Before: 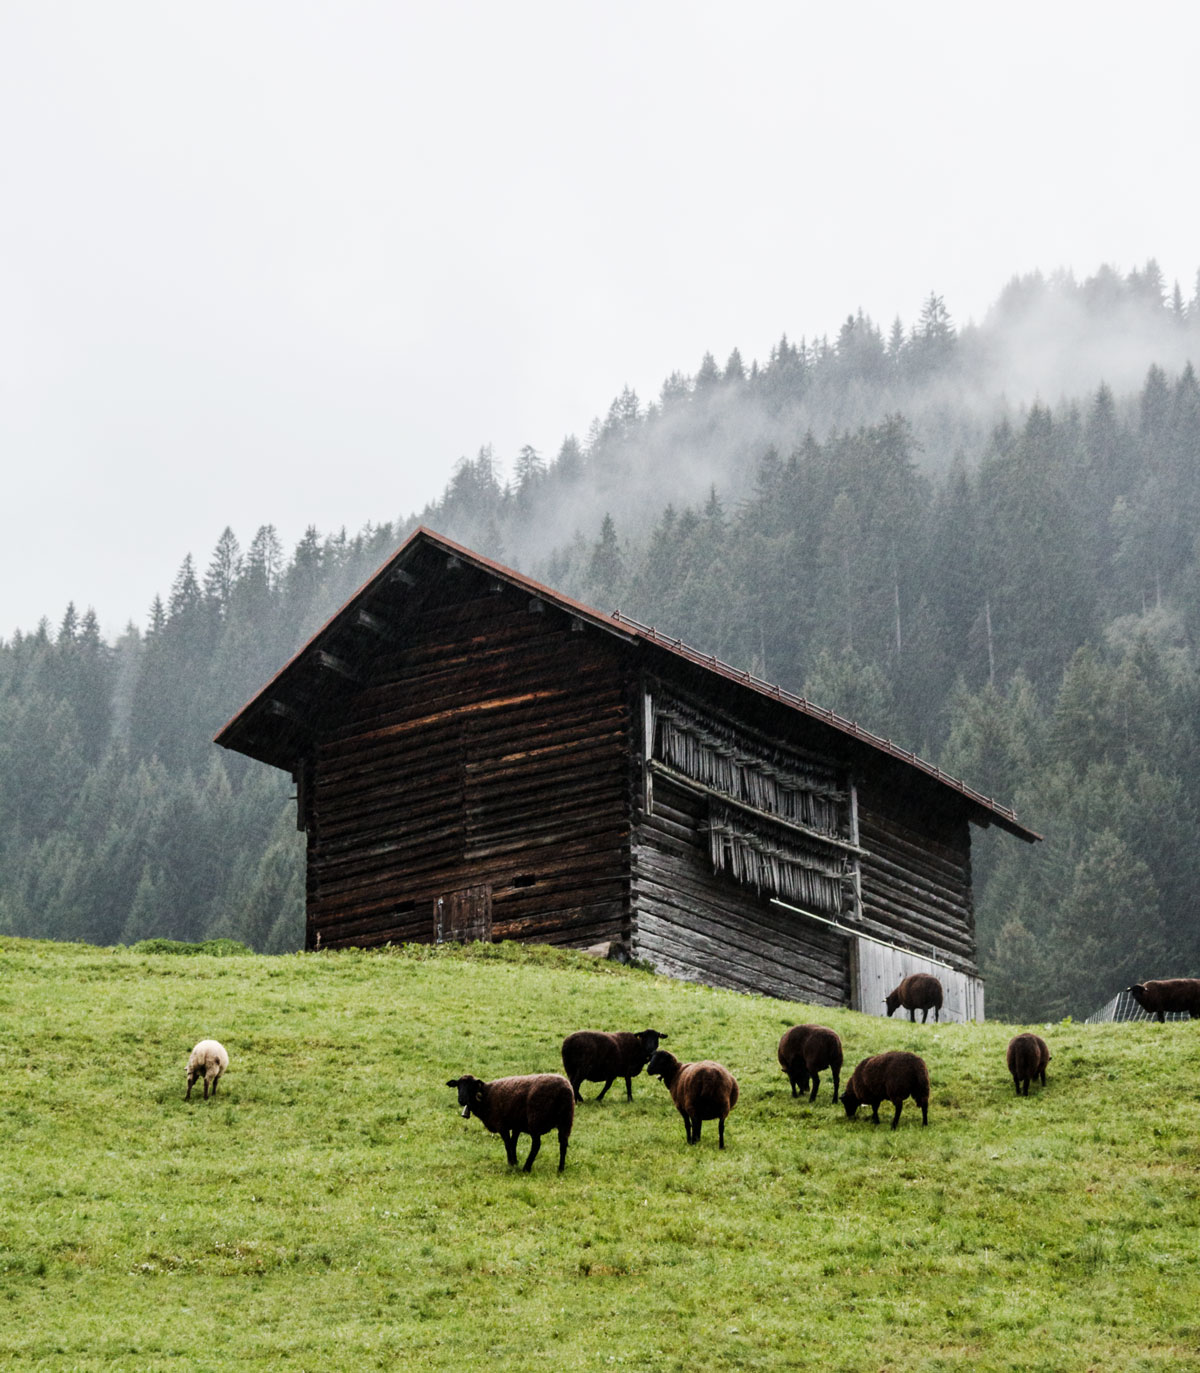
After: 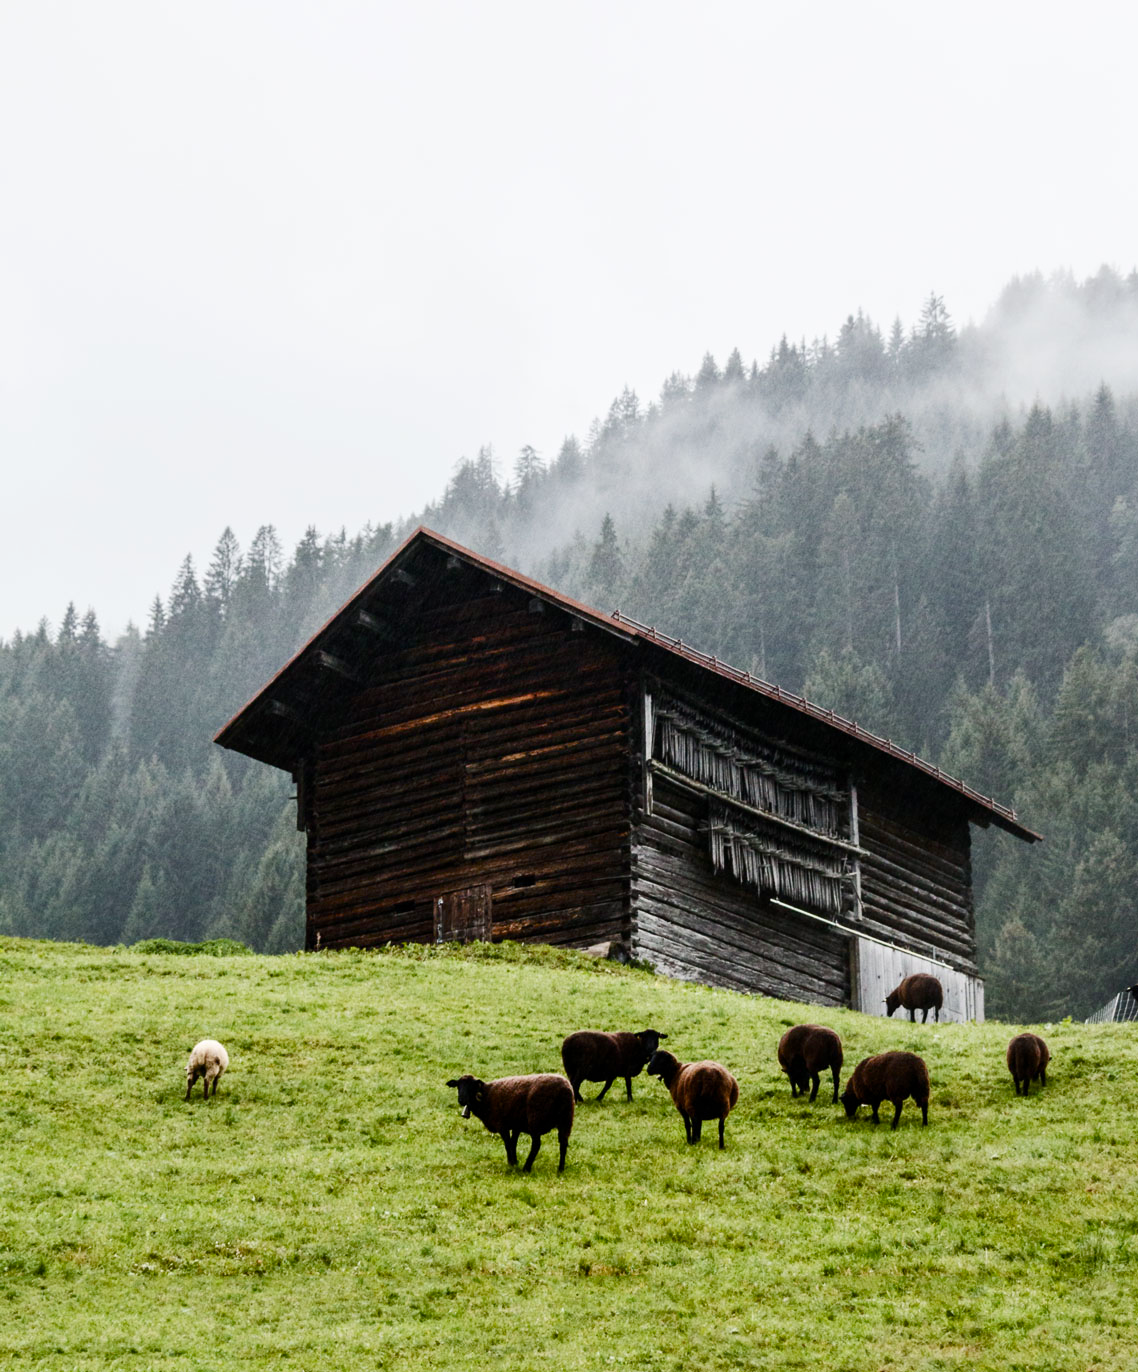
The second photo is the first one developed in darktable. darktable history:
contrast brightness saturation: contrast 0.14
crop and rotate: right 5.167%
color balance rgb: perceptual saturation grading › global saturation 20%, perceptual saturation grading › highlights -25%, perceptual saturation grading › shadows 25%
